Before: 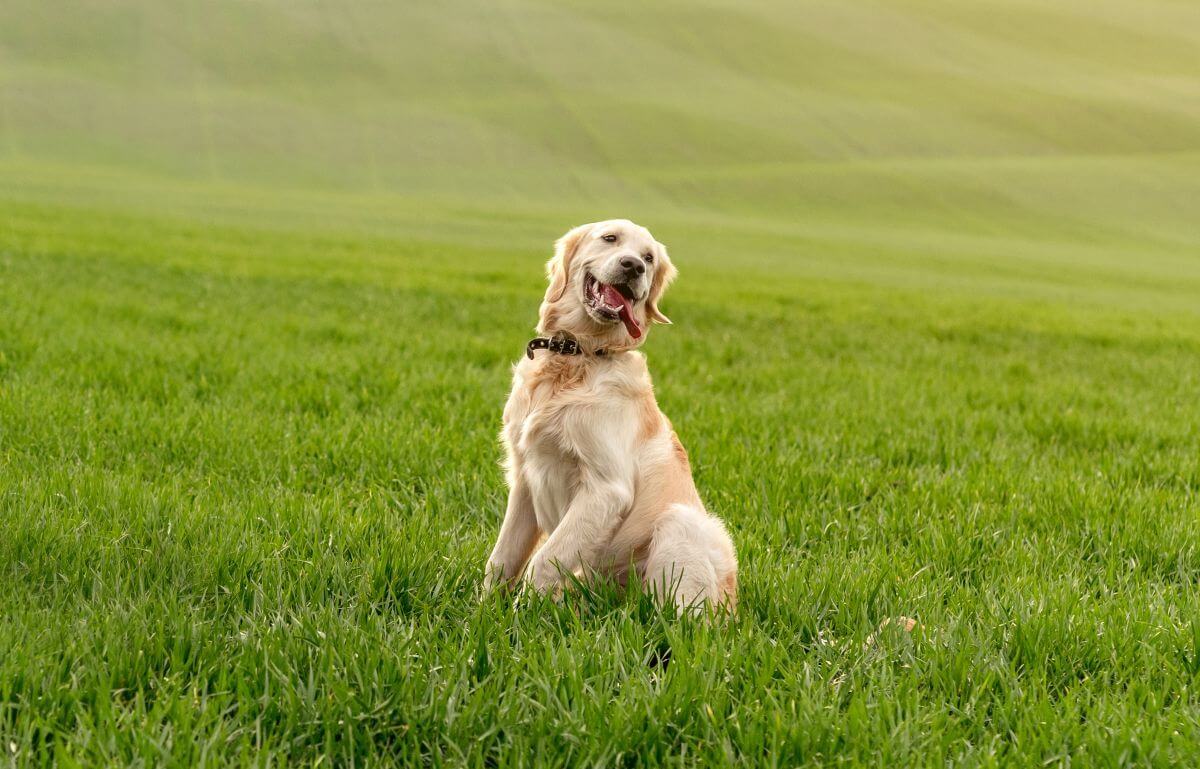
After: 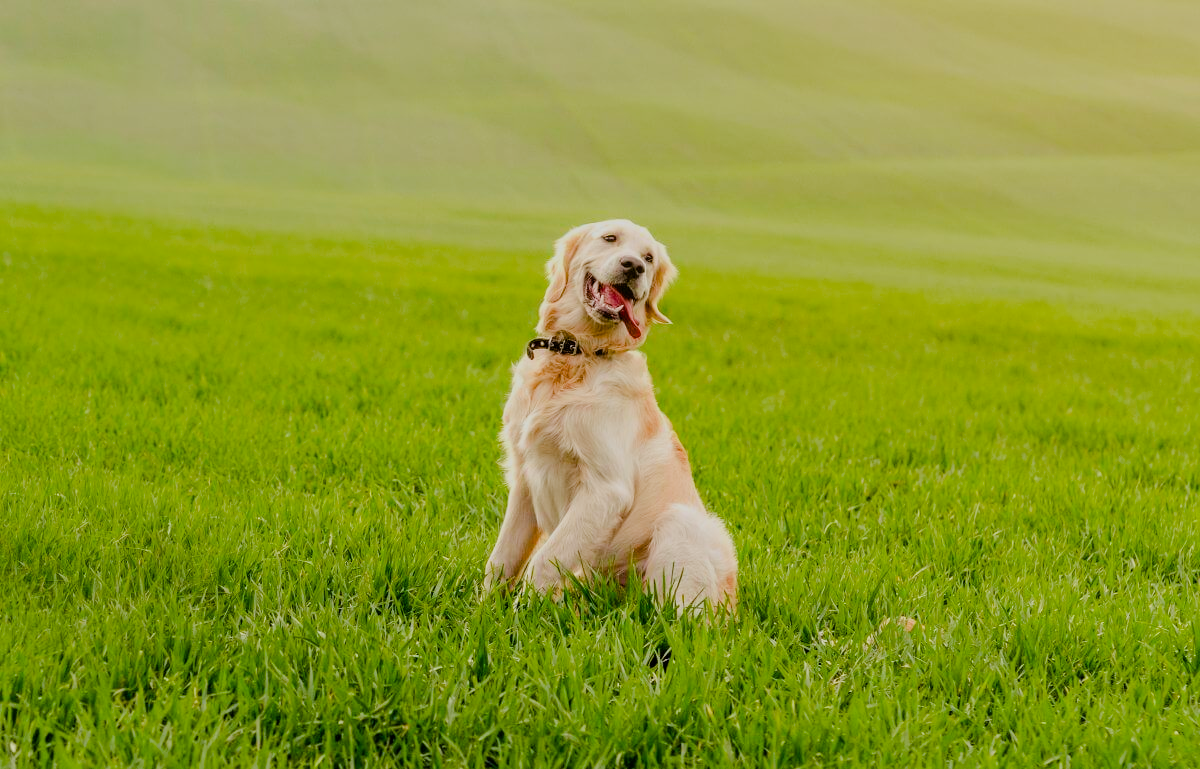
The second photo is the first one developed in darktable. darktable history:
color balance rgb: perceptual saturation grading › global saturation 20%, perceptual saturation grading › highlights -25.61%, perceptual saturation grading › shadows 25.264%, perceptual brilliance grading › mid-tones 10.324%, perceptual brilliance grading › shadows 15.44%, global vibrance 20%
filmic rgb: black relative exposure -7.65 EV, white relative exposure 4.56 EV, hardness 3.61
